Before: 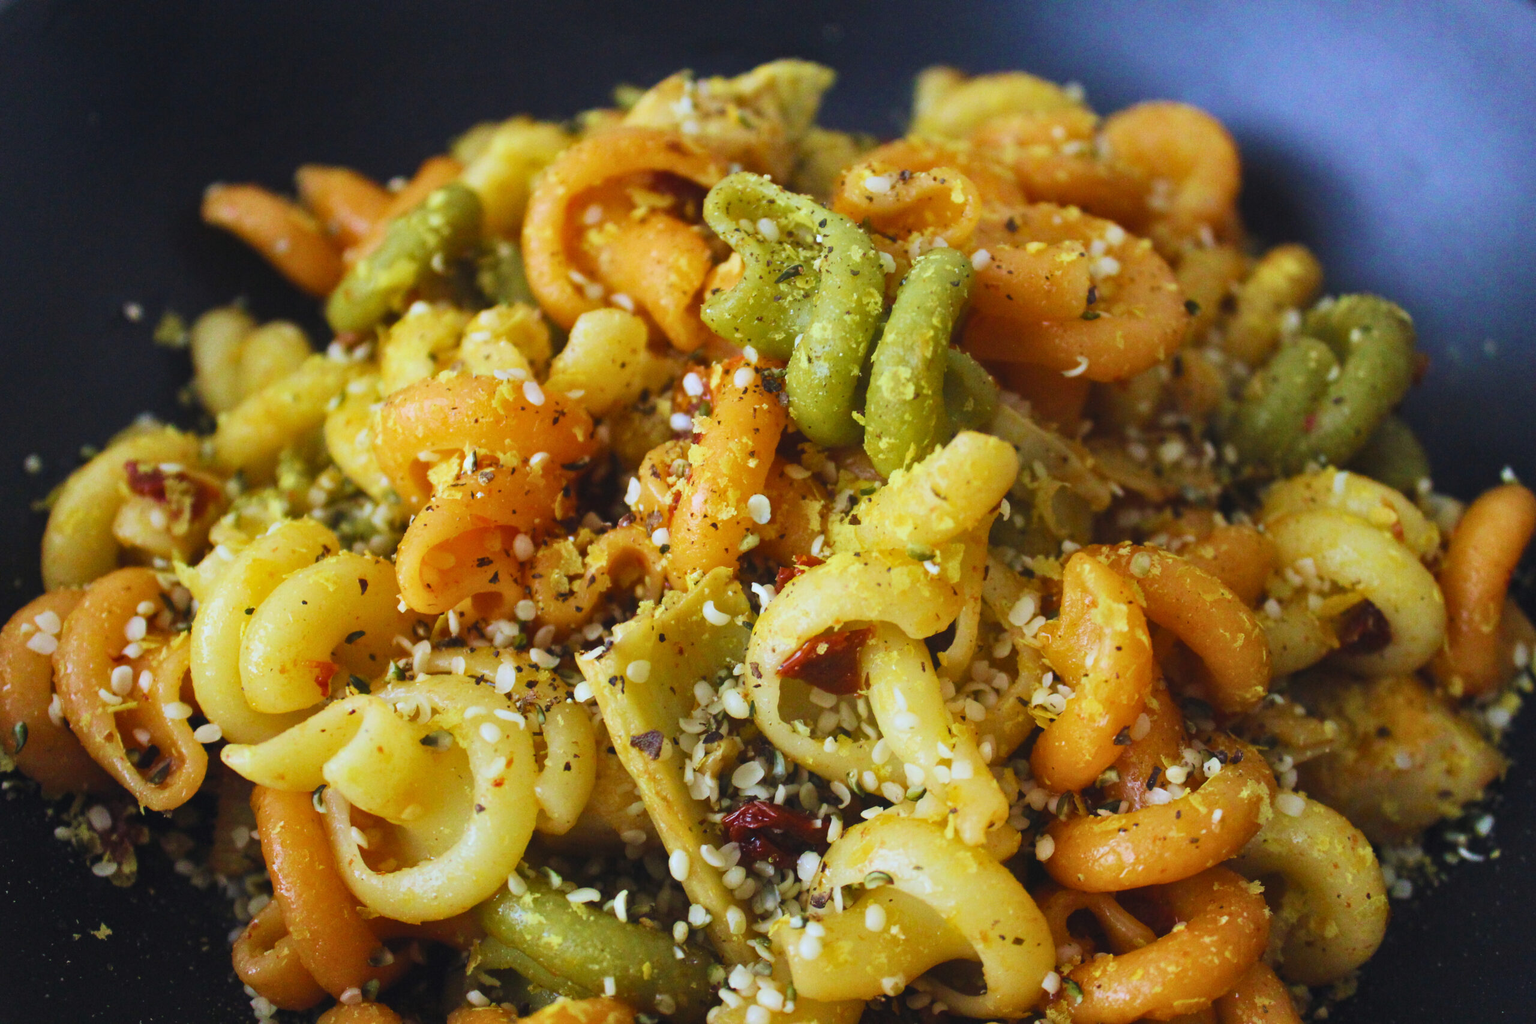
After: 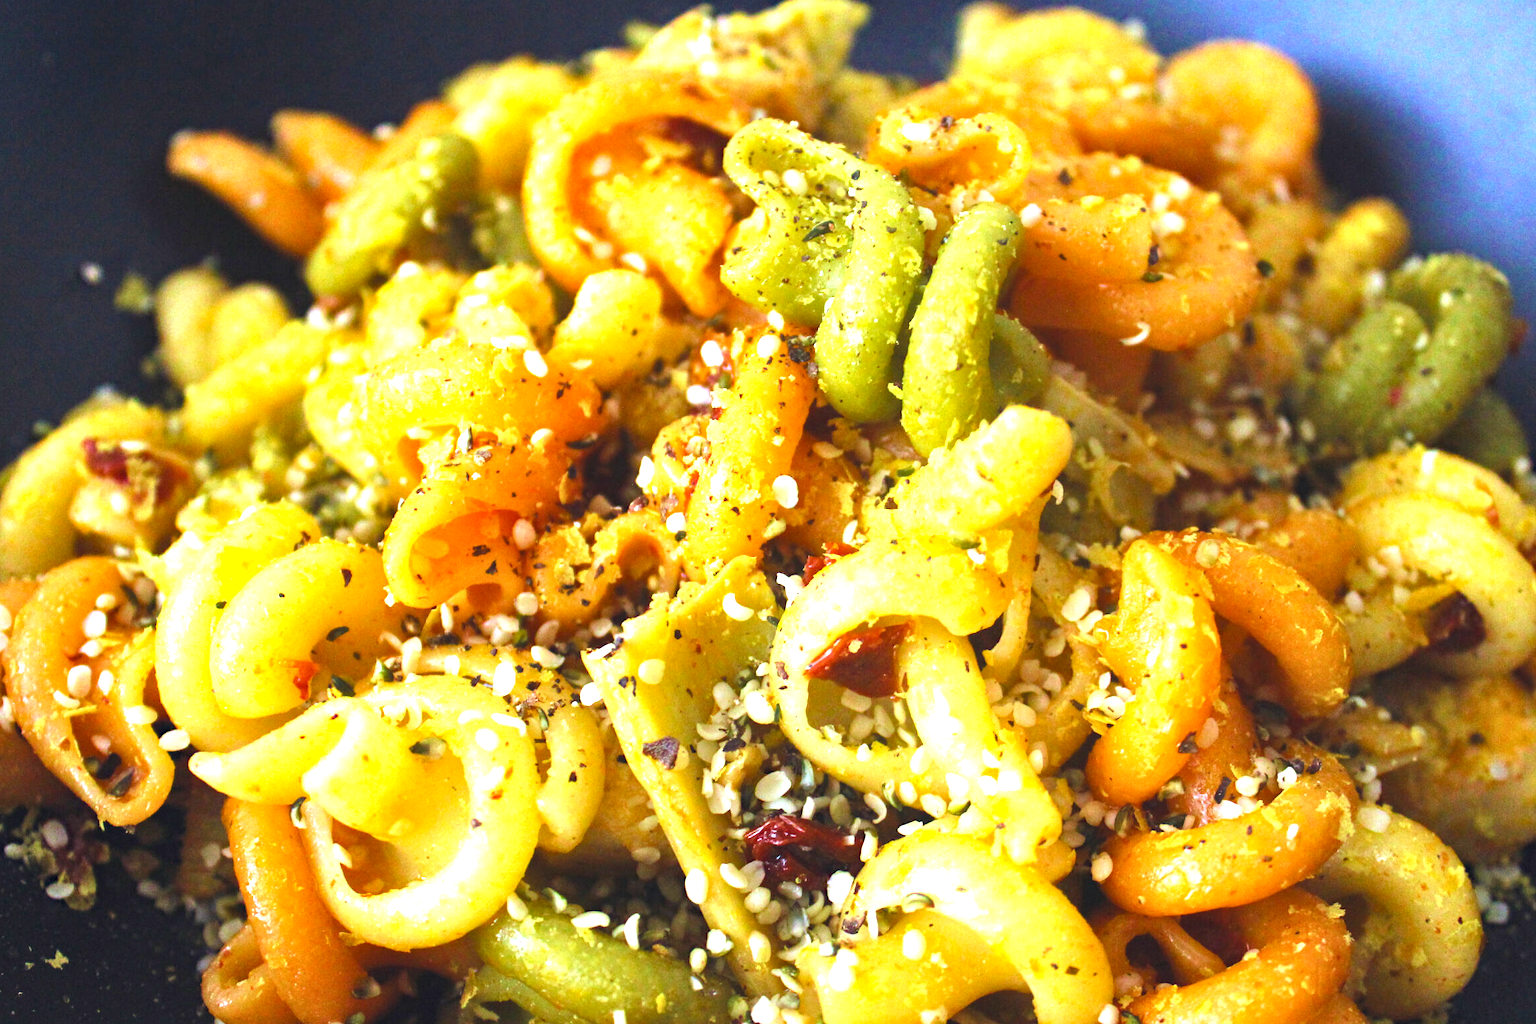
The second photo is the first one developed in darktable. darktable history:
exposure: black level correction 0, exposure 1.3 EV, compensate highlight preservation false
crop: left 3.305%, top 6.436%, right 6.389%, bottom 3.258%
haze removal: compatibility mode true, adaptive false
